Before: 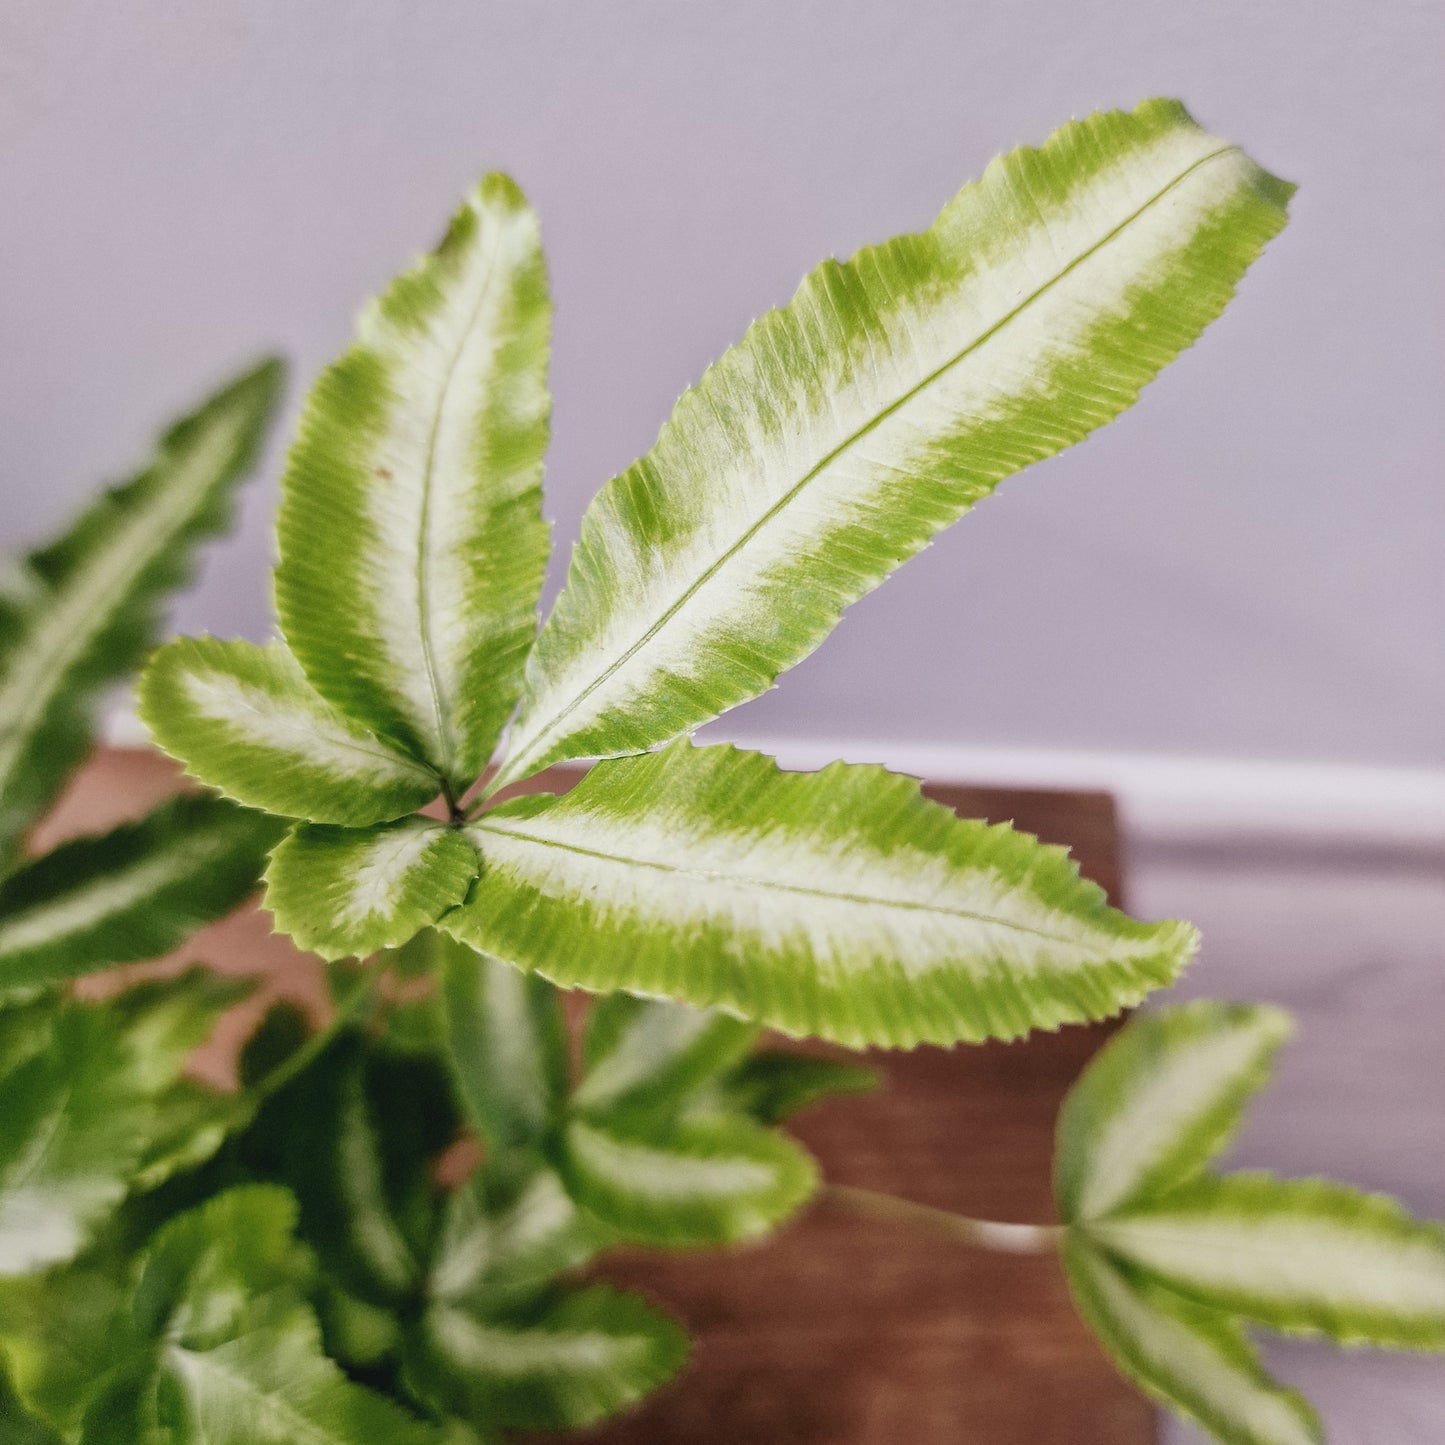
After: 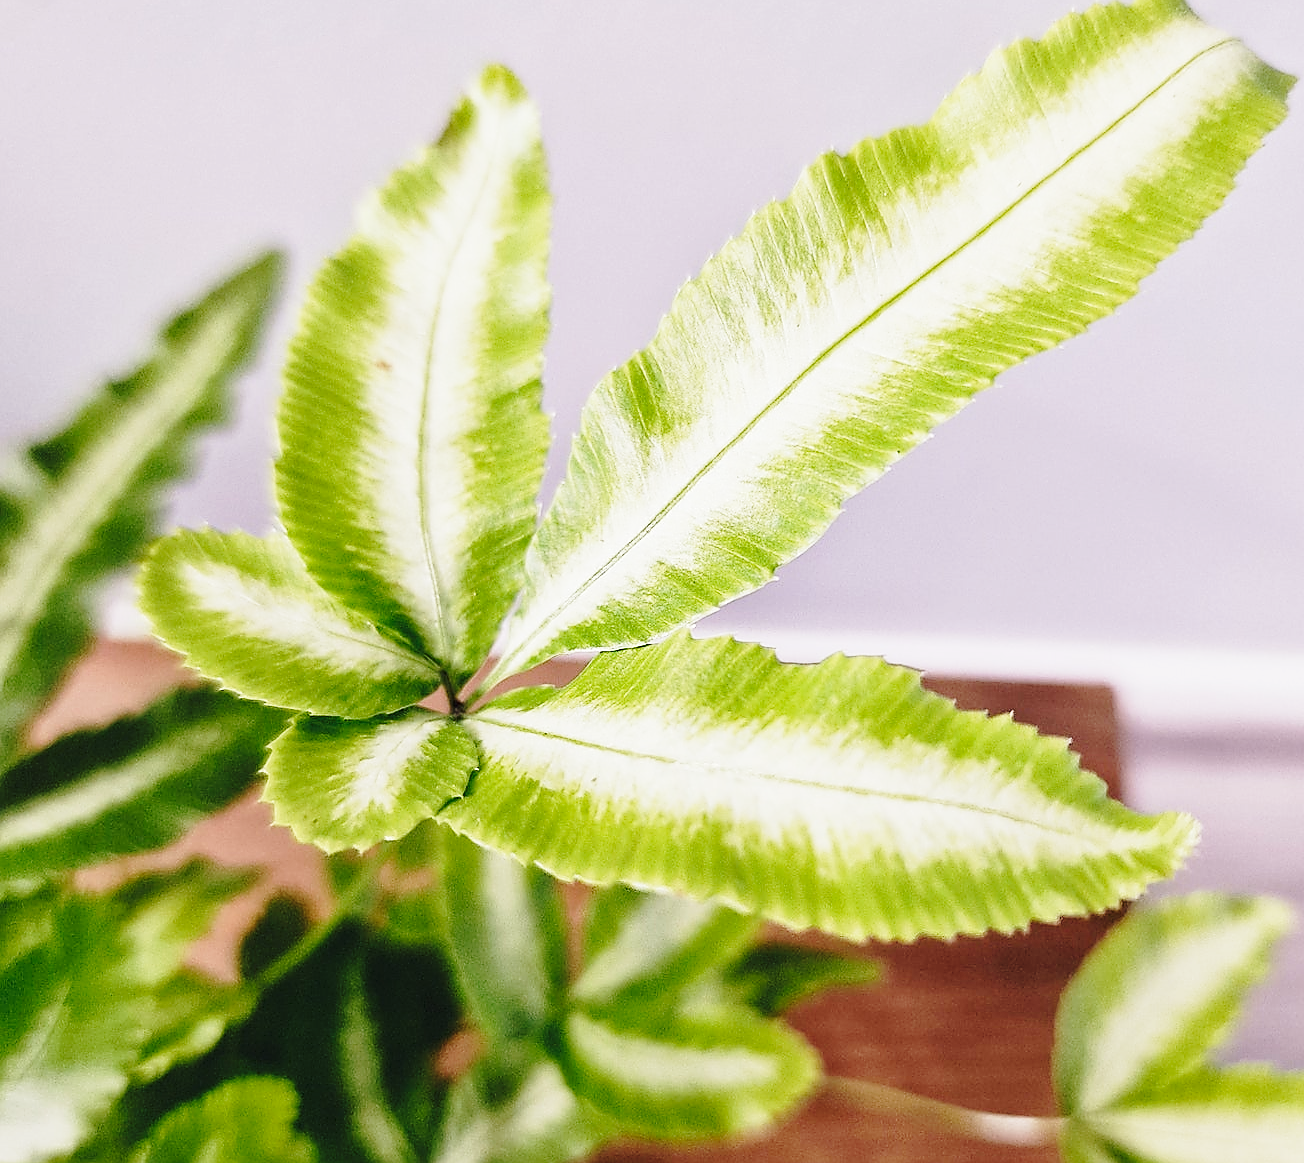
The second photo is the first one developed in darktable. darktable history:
sharpen: radius 1.377, amount 1.267, threshold 0.726
crop: top 7.488%, right 9.744%, bottom 11.972%
base curve: curves: ch0 [(0, 0) (0.028, 0.03) (0.121, 0.232) (0.46, 0.748) (0.859, 0.968) (1, 1)], preserve colors none
